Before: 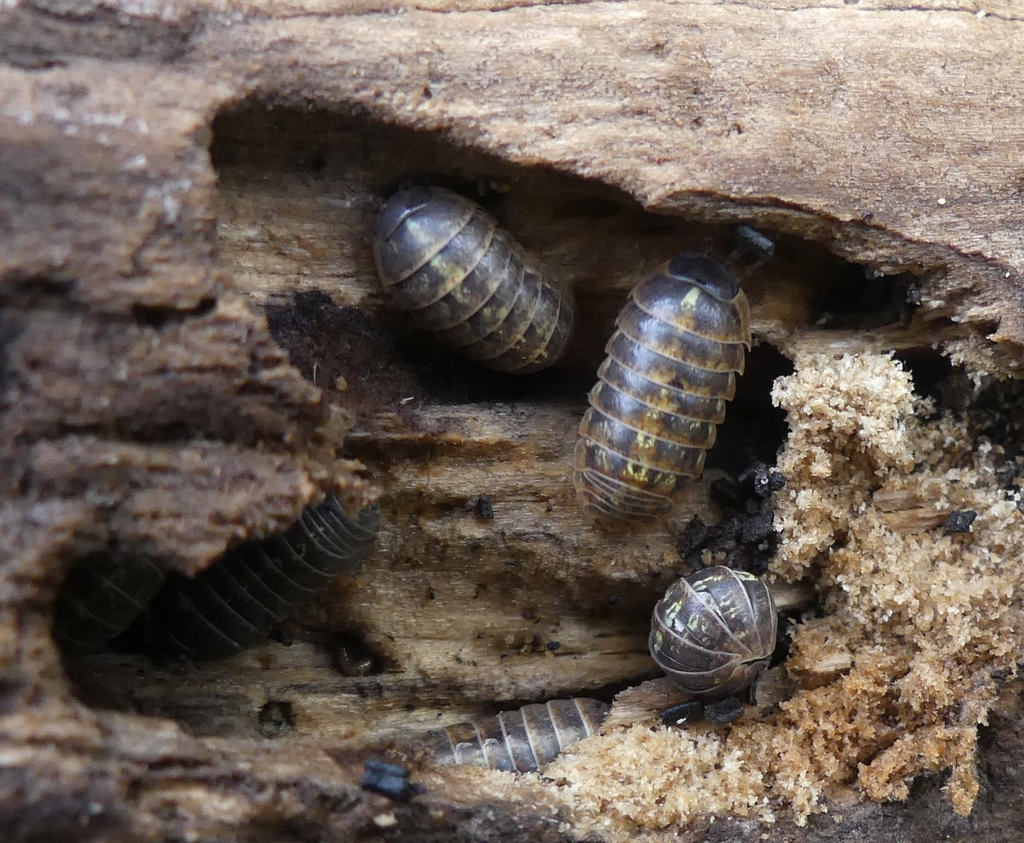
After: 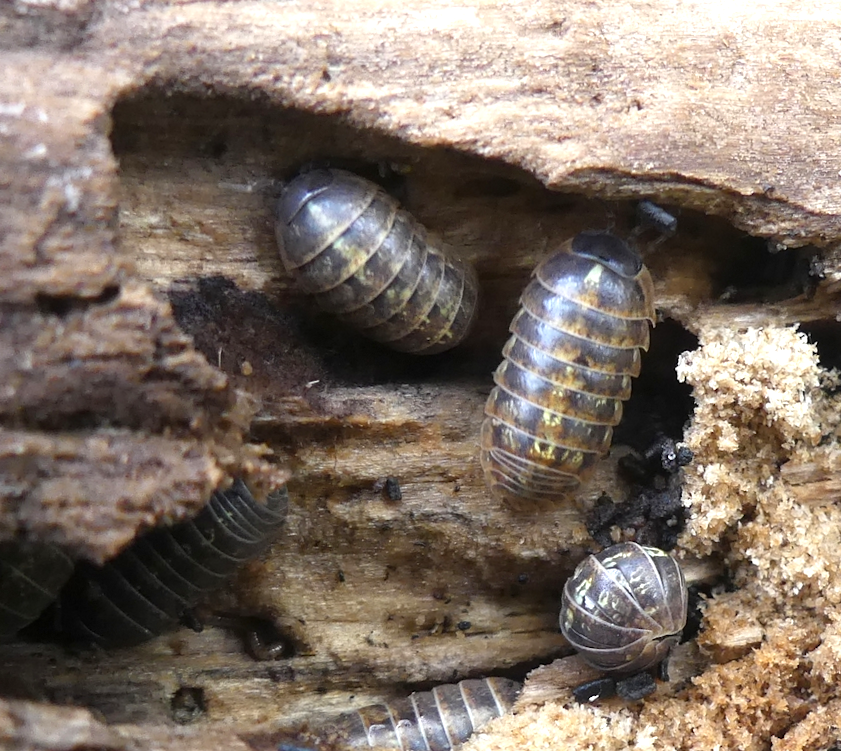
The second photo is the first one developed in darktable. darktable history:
rotate and perspective: rotation -1.24°, automatic cropping off
exposure: black level correction 0, exposure 0.7 EV, compensate exposure bias true, compensate highlight preservation false
crop: left 9.929%, top 3.475%, right 9.188%, bottom 9.529%
